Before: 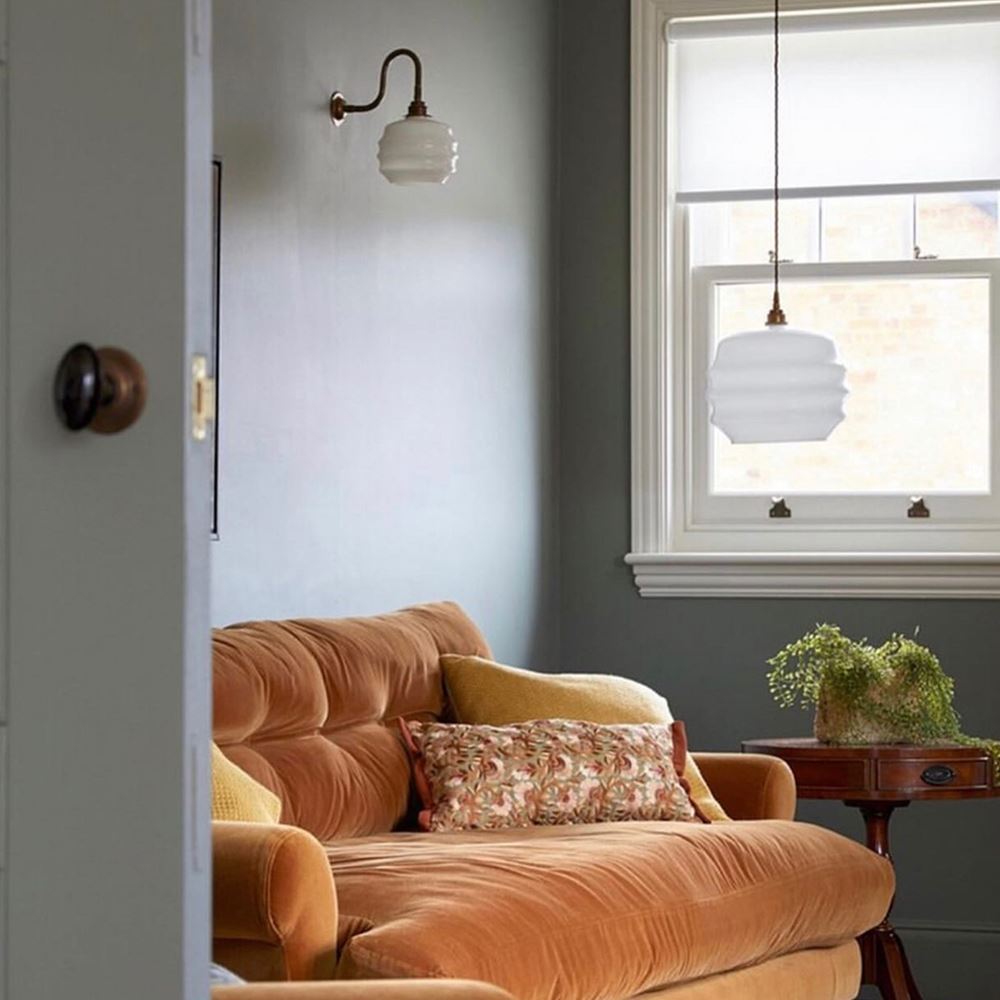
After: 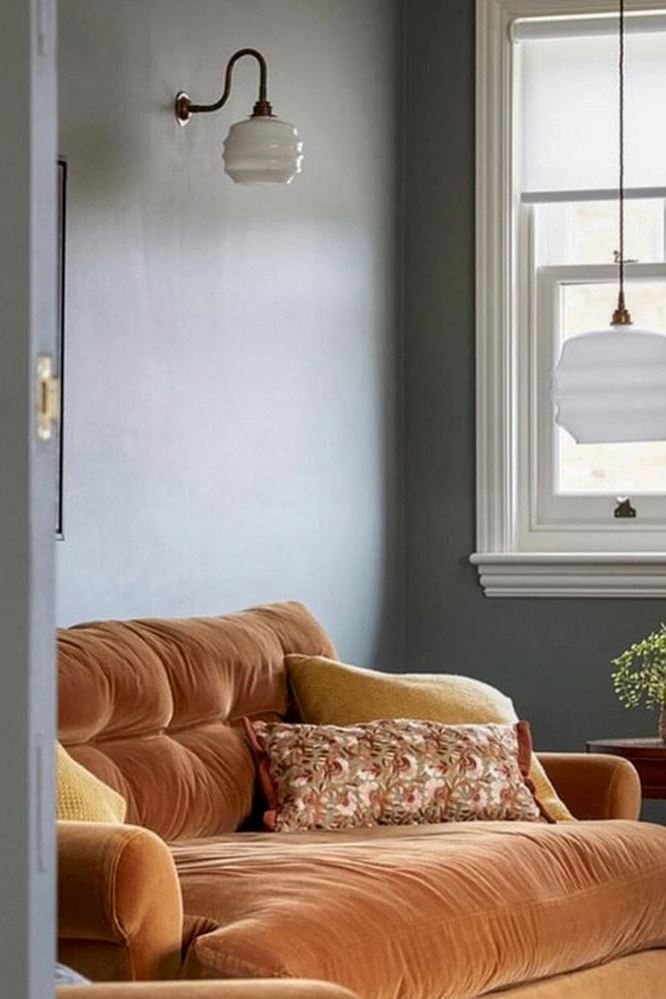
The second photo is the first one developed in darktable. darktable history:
crop and rotate: left 15.546%, right 17.787%
exposure: exposure -0.153 EV, compensate highlight preservation false
local contrast: on, module defaults
